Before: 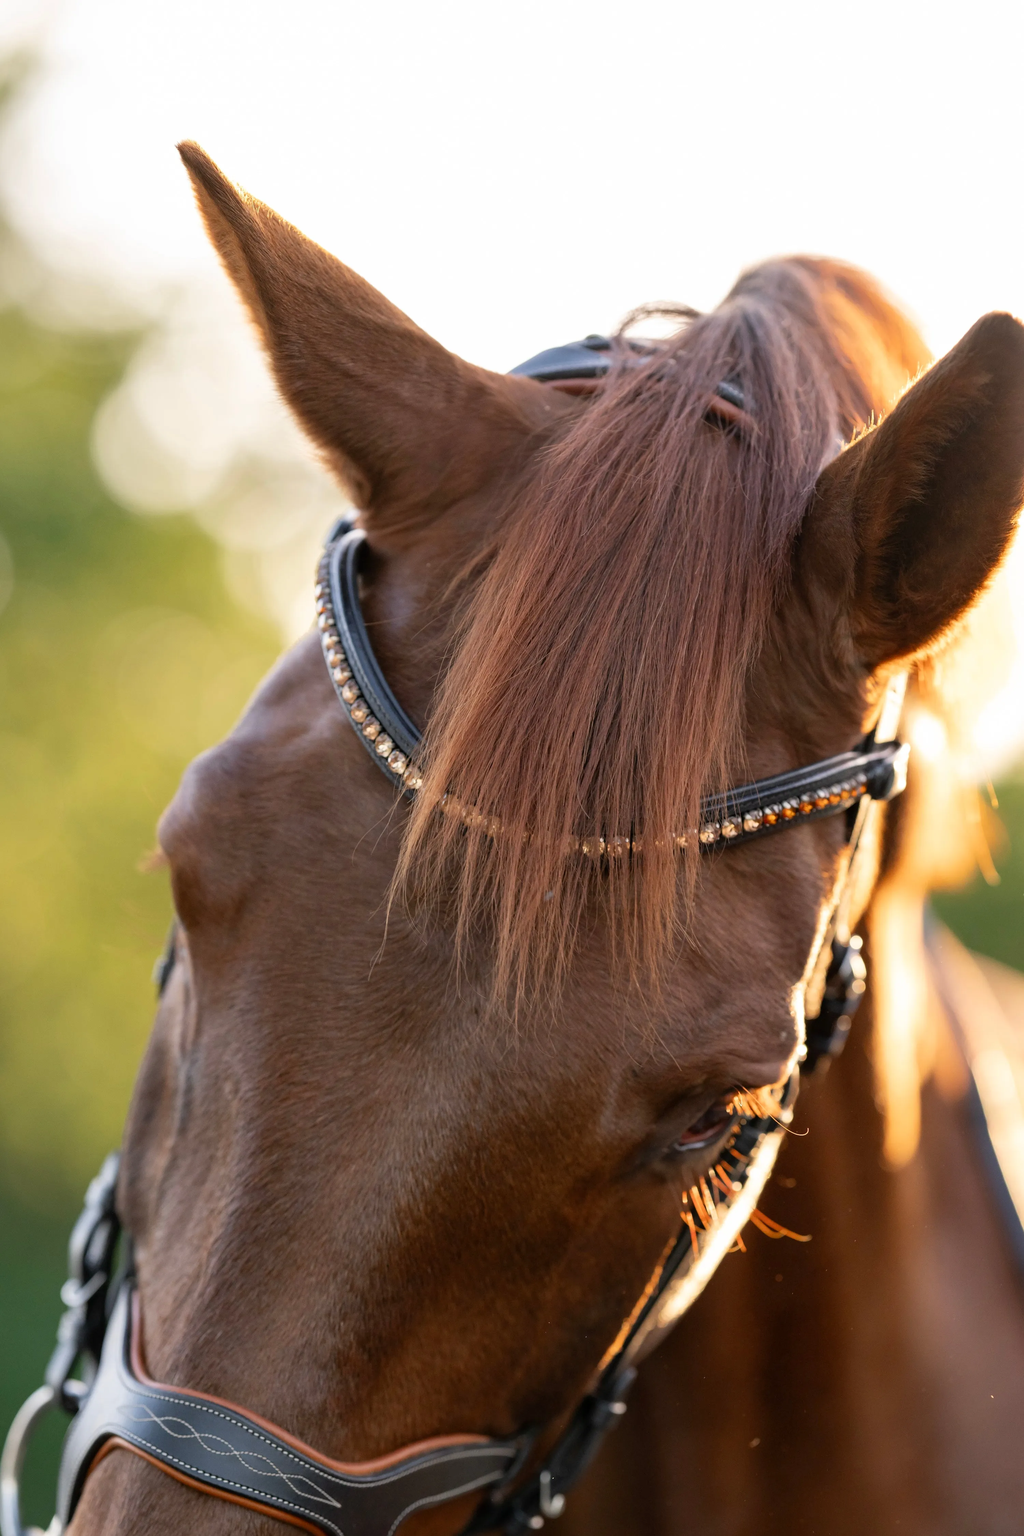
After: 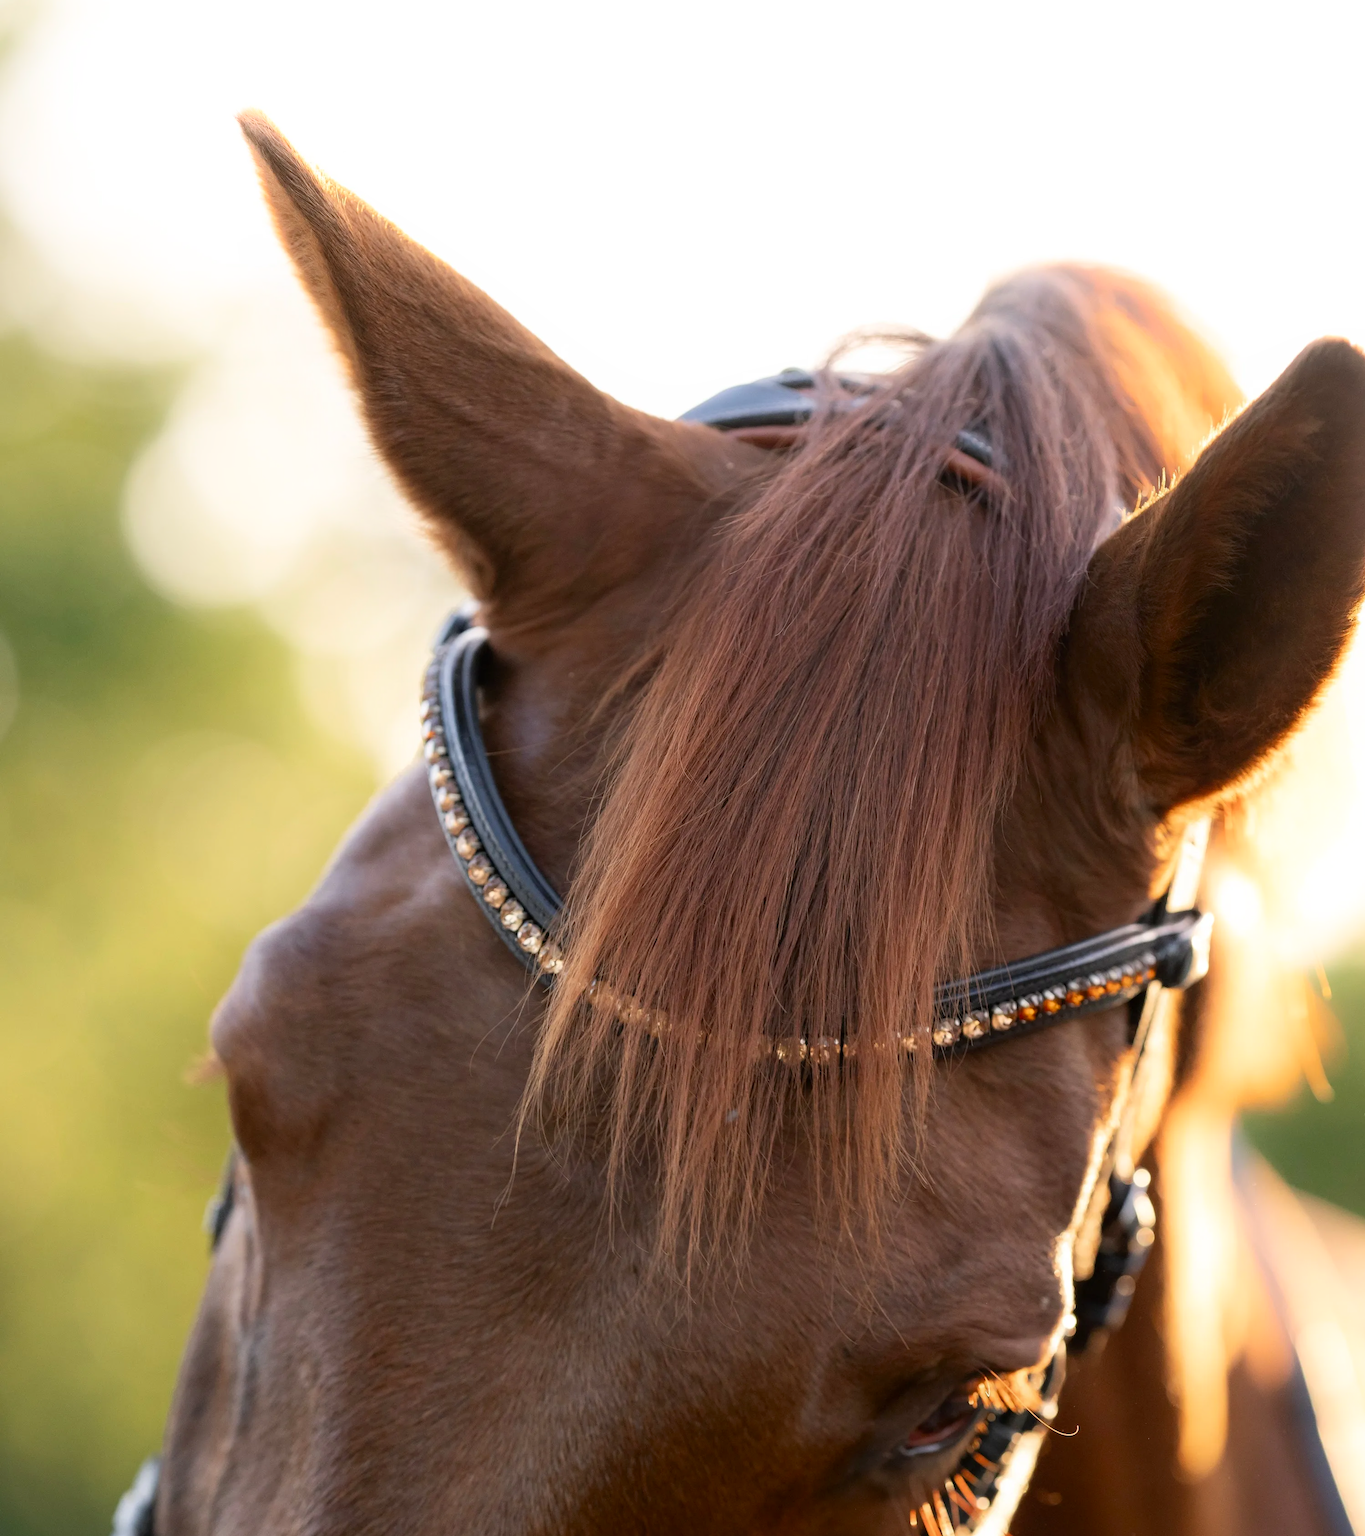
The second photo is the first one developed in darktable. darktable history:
shadows and highlights: shadows -40.15, highlights 62.88, soften with gaussian
crop: top 3.857%, bottom 21.132%
